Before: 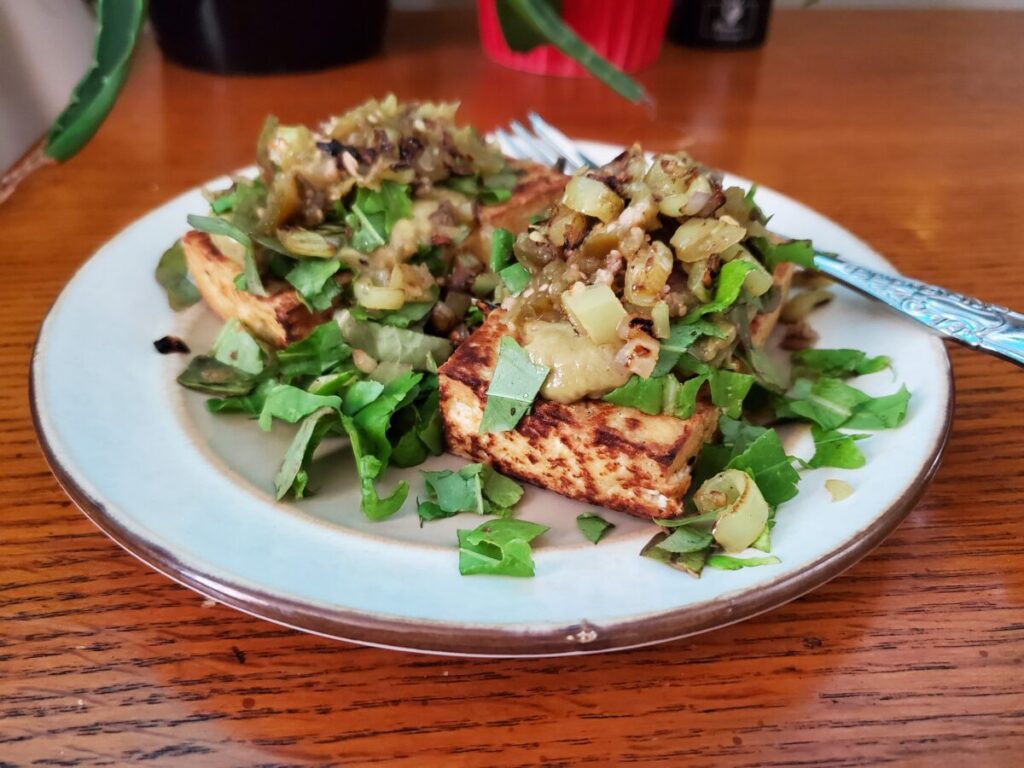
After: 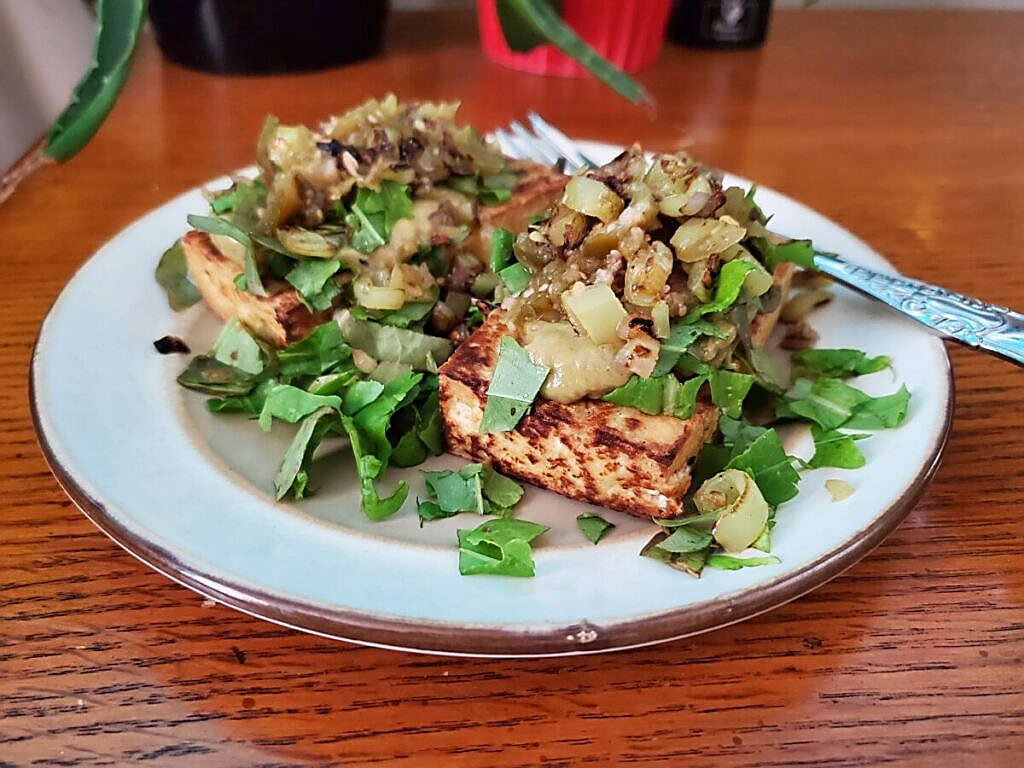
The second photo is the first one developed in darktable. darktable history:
shadows and highlights: soften with gaussian
sharpen: radius 1.4, amount 1.25, threshold 0.7
